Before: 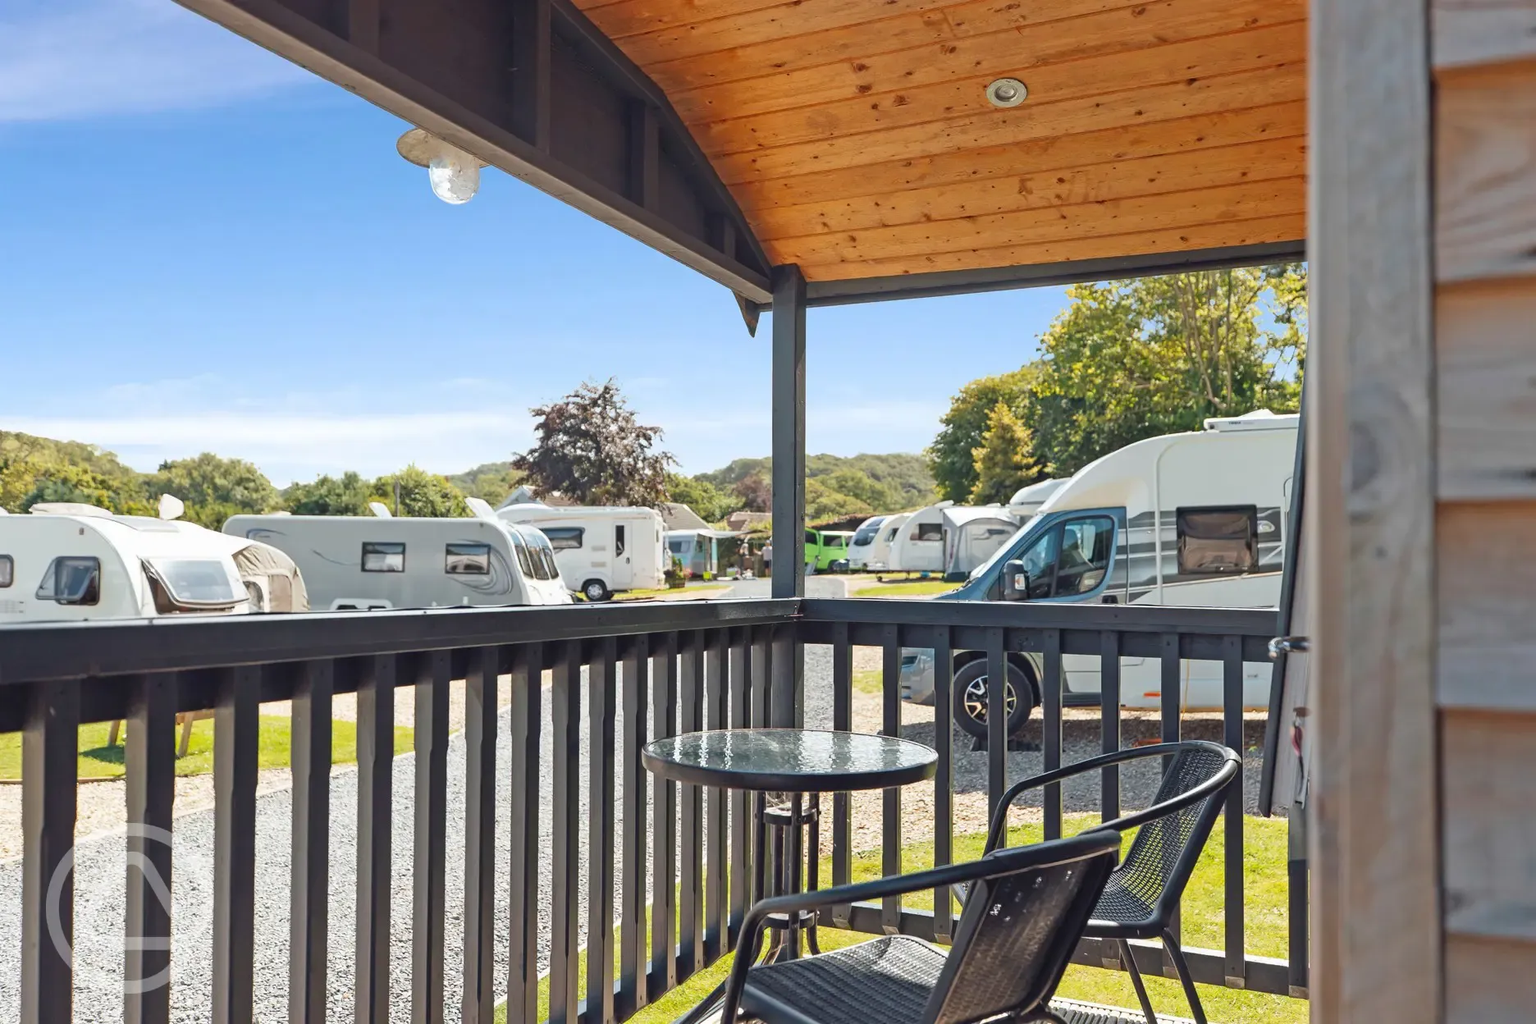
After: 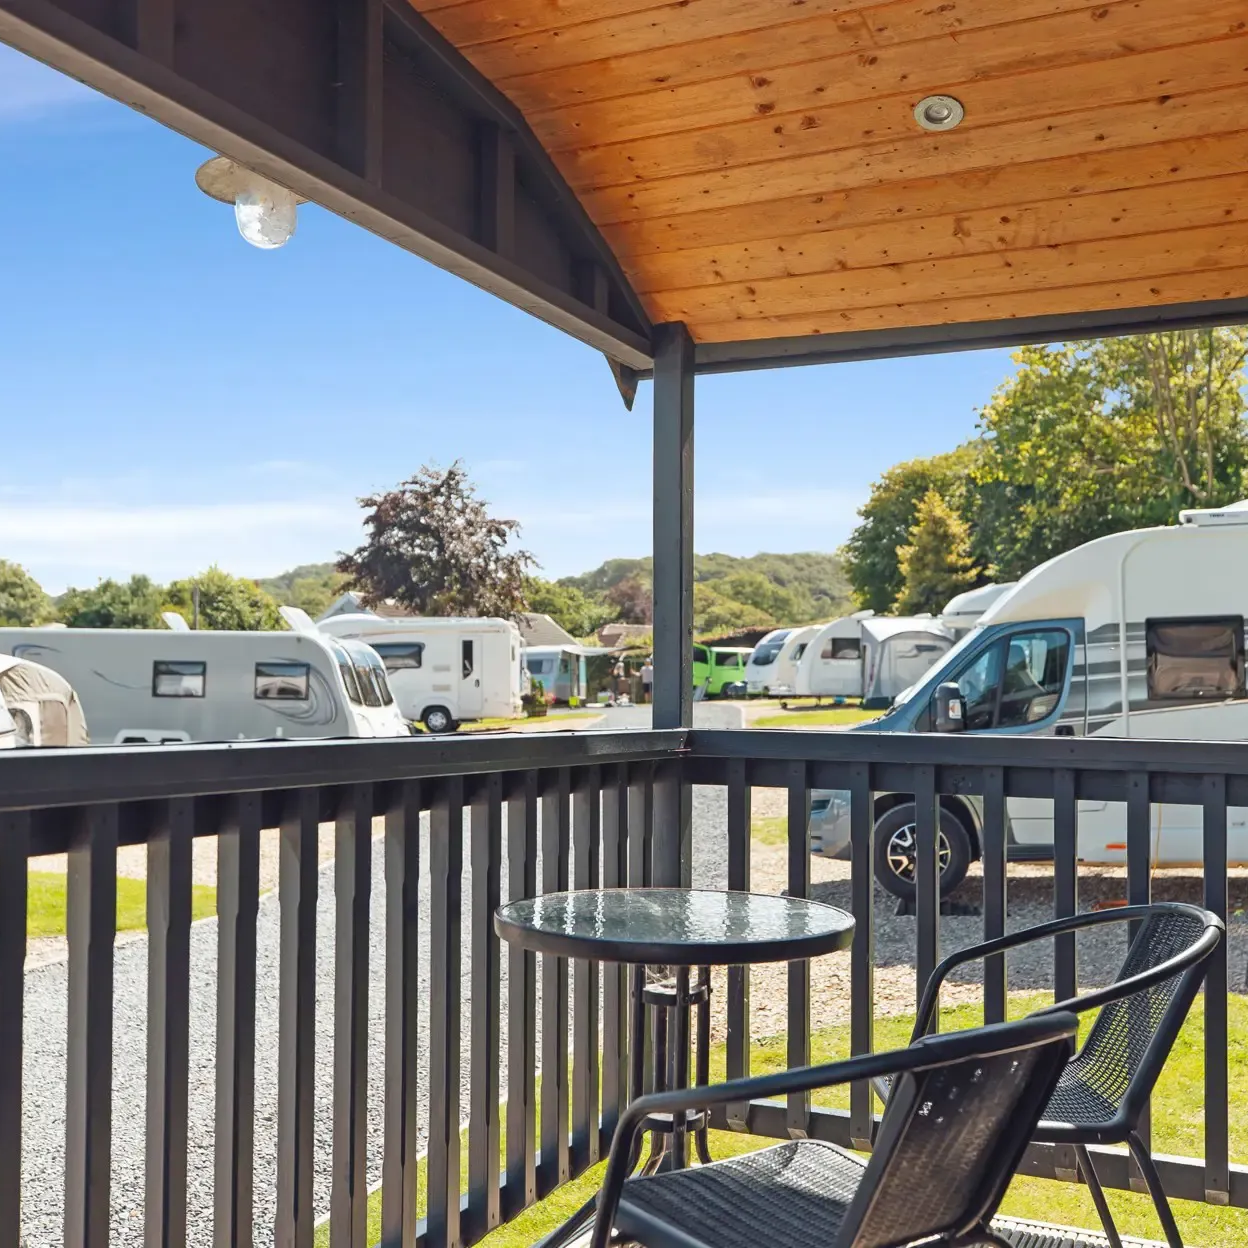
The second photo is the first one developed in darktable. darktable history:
crop: left 15.405%, right 17.919%
